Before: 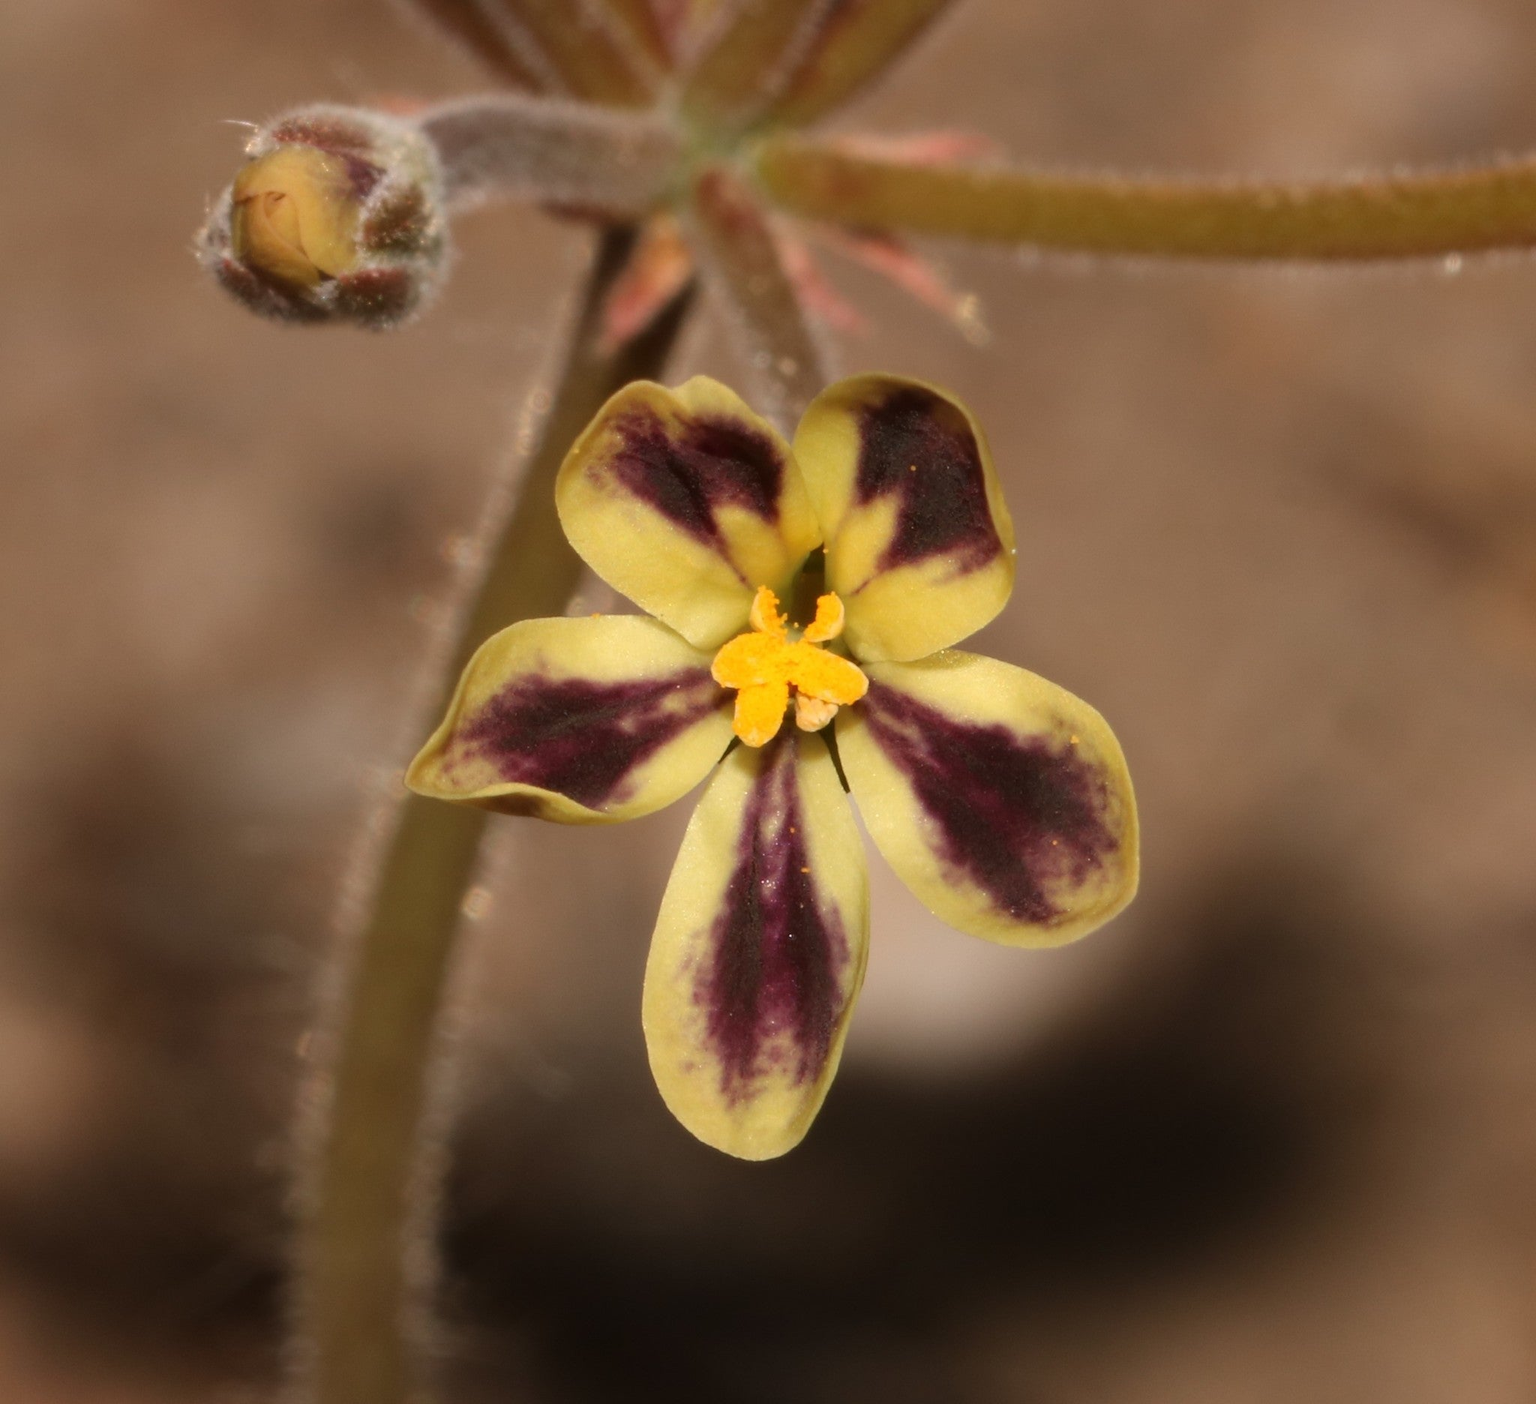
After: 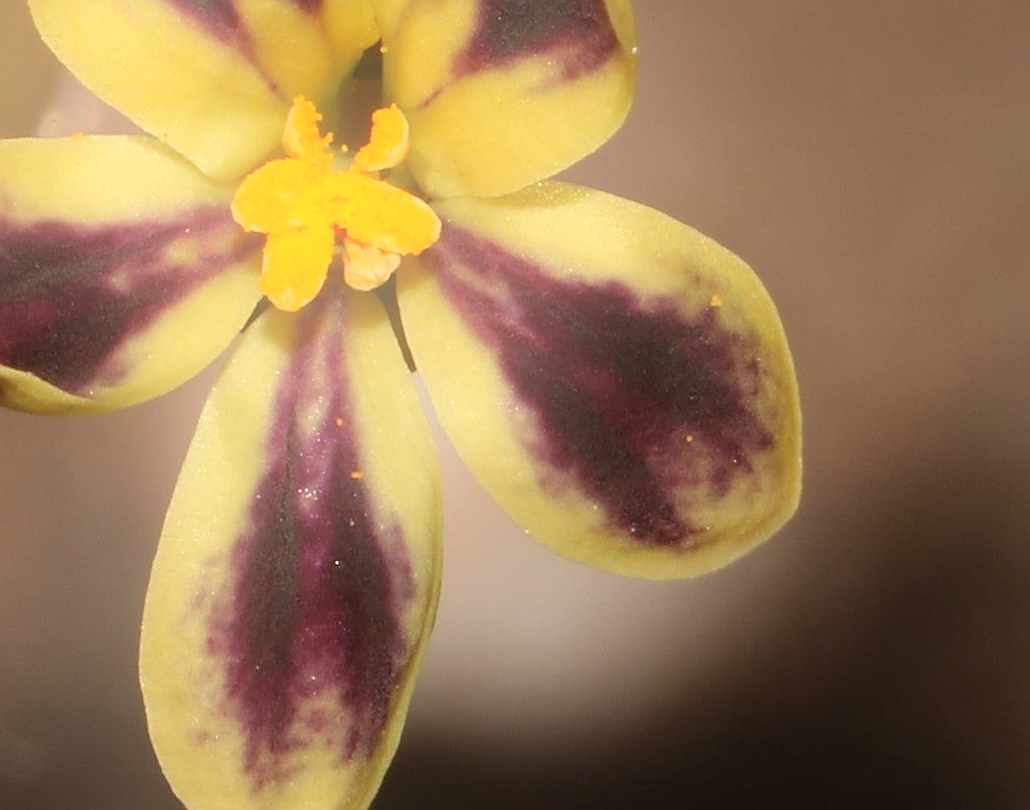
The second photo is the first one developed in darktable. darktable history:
sharpen: on, module defaults
bloom: on, module defaults
crop: left 35.03%, top 36.625%, right 14.663%, bottom 20.057%
white balance: red 0.982, blue 1.018
